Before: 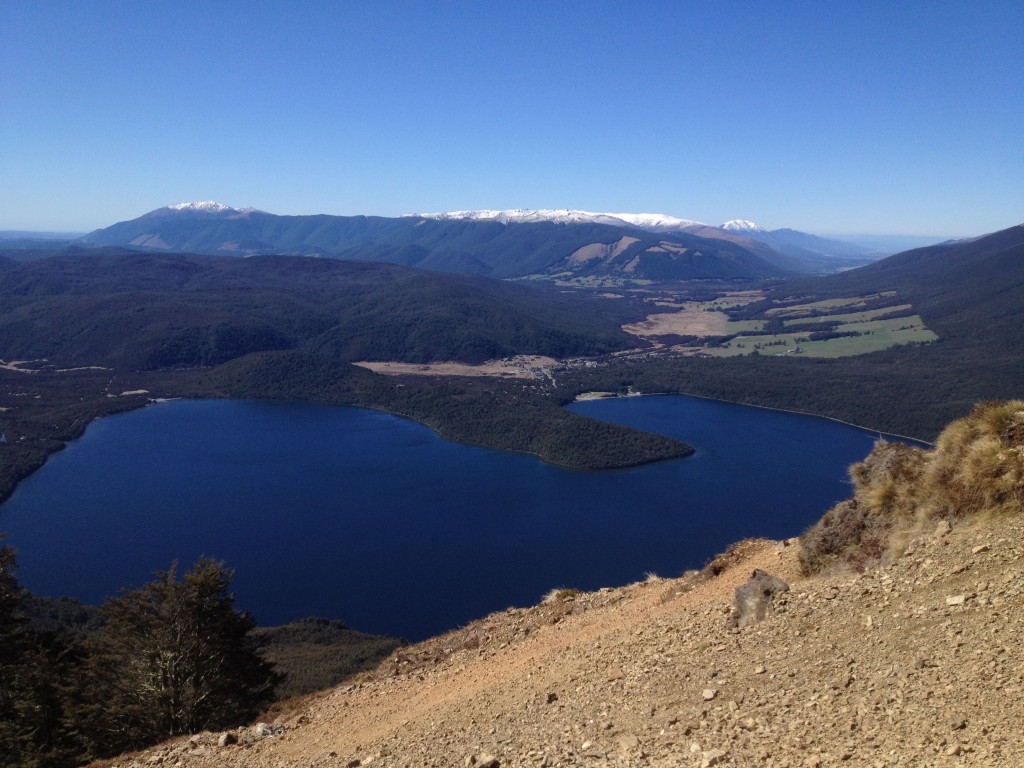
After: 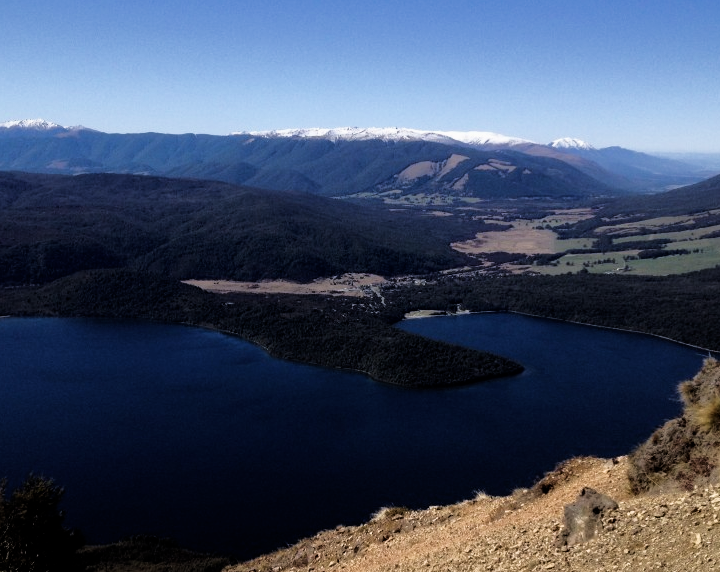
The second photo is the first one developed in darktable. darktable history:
tone equalizer: -8 EV -0.411 EV, -7 EV -0.405 EV, -6 EV -0.344 EV, -5 EV -0.196 EV, -3 EV 0.247 EV, -2 EV 0.348 EV, -1 EV 0.401 EV, +0 EV 0.405 EV, edges refinement/feathering 500, mask exposure compensation -1.57 EV, preserve details no
local contrast: mode bilateral grid, contrast 15, coarseness 35, detail 104%, midtone range 0.2
tone curve: curves: ch0 [(0, 0) (0.48, 0.431) (0.7, 0.609) (0.864, 0.854) (1, 1)], color space Lab, independent channels, preserve colors none
crop and rotate: left 16.77%, top 10.714%, right 12.848%, bottom 14.702%
filmic rgb: black relative exposure -5.14 EV, white relative exposure 3.18 EV, hardness 3.47, contrast 1.187, highlights saturation mix -29.71%
